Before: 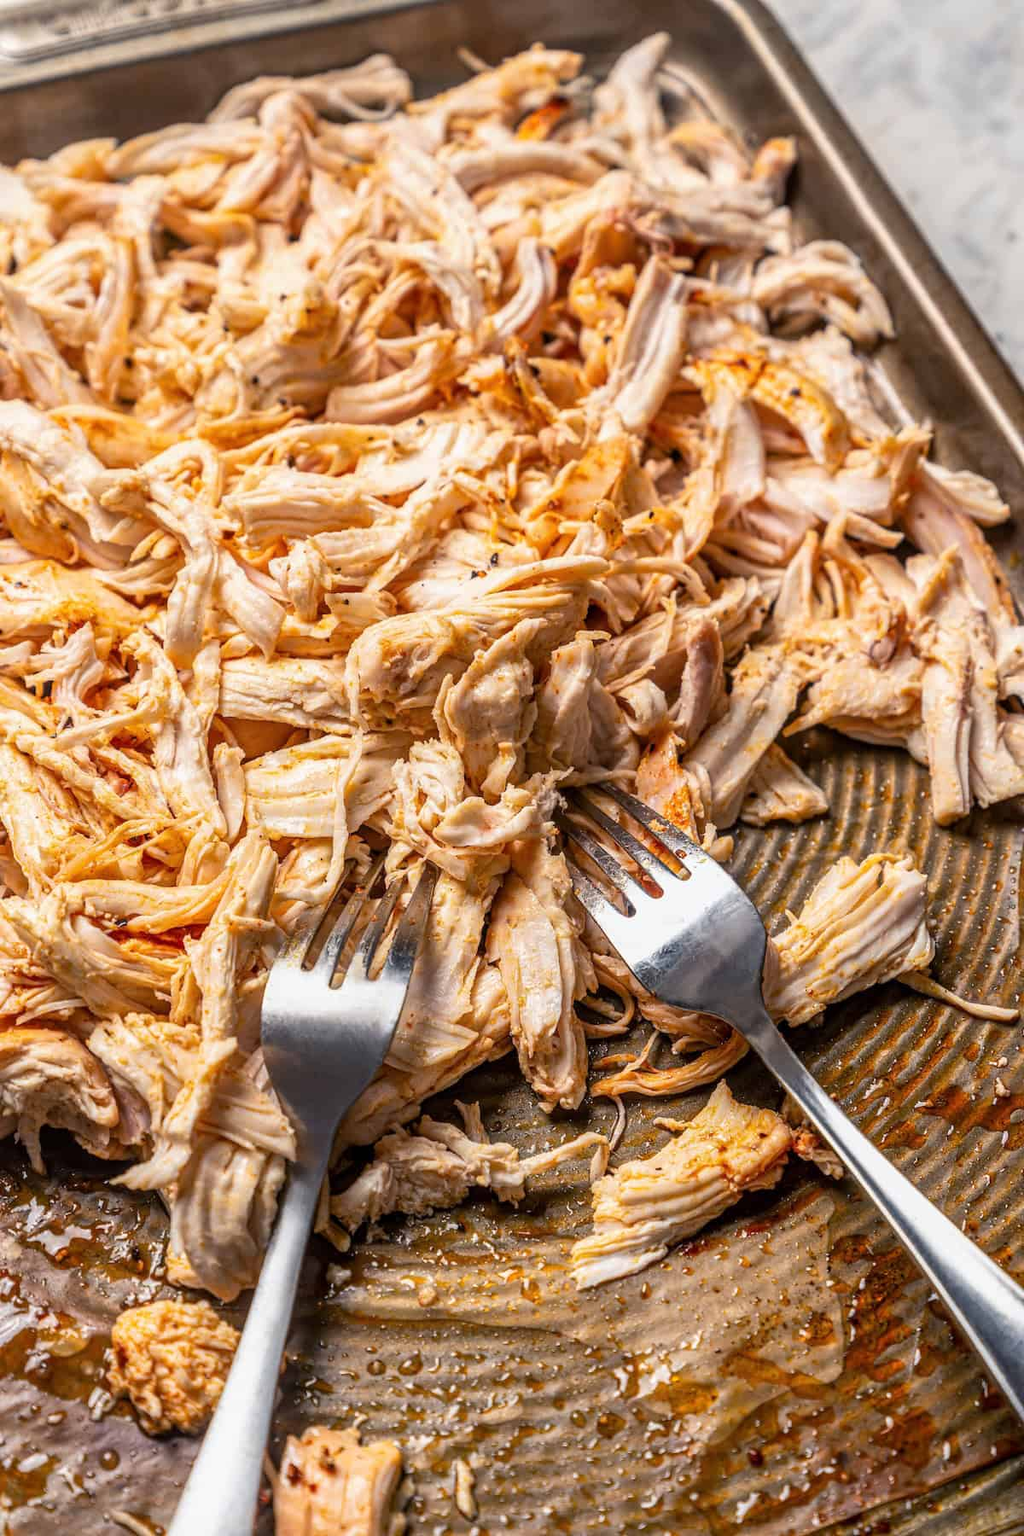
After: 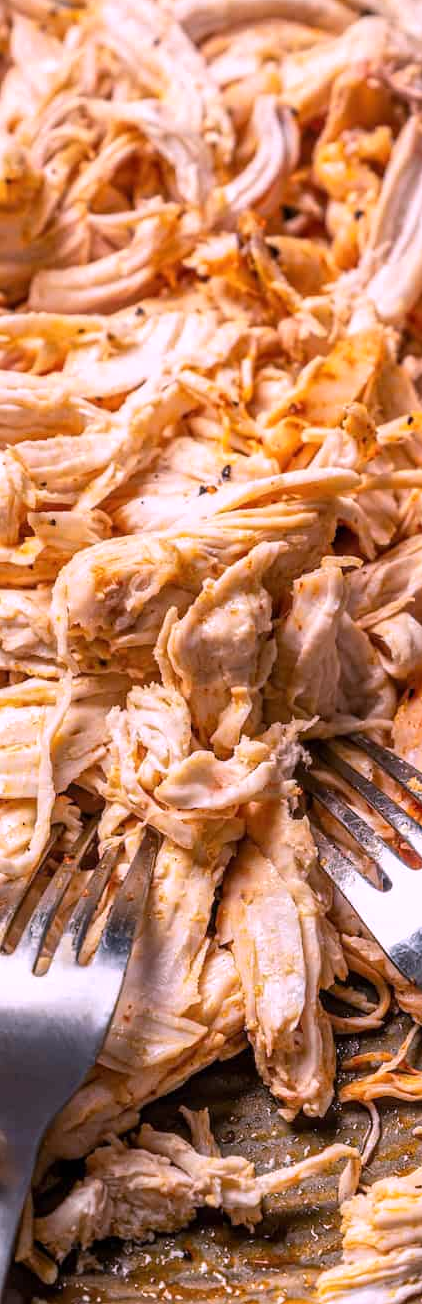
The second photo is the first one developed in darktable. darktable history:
crop and rotate: left 29.476%, top 10.214%, right 35.32%, bottom 17.333%
white balance: red 1.066, blue 1.119
